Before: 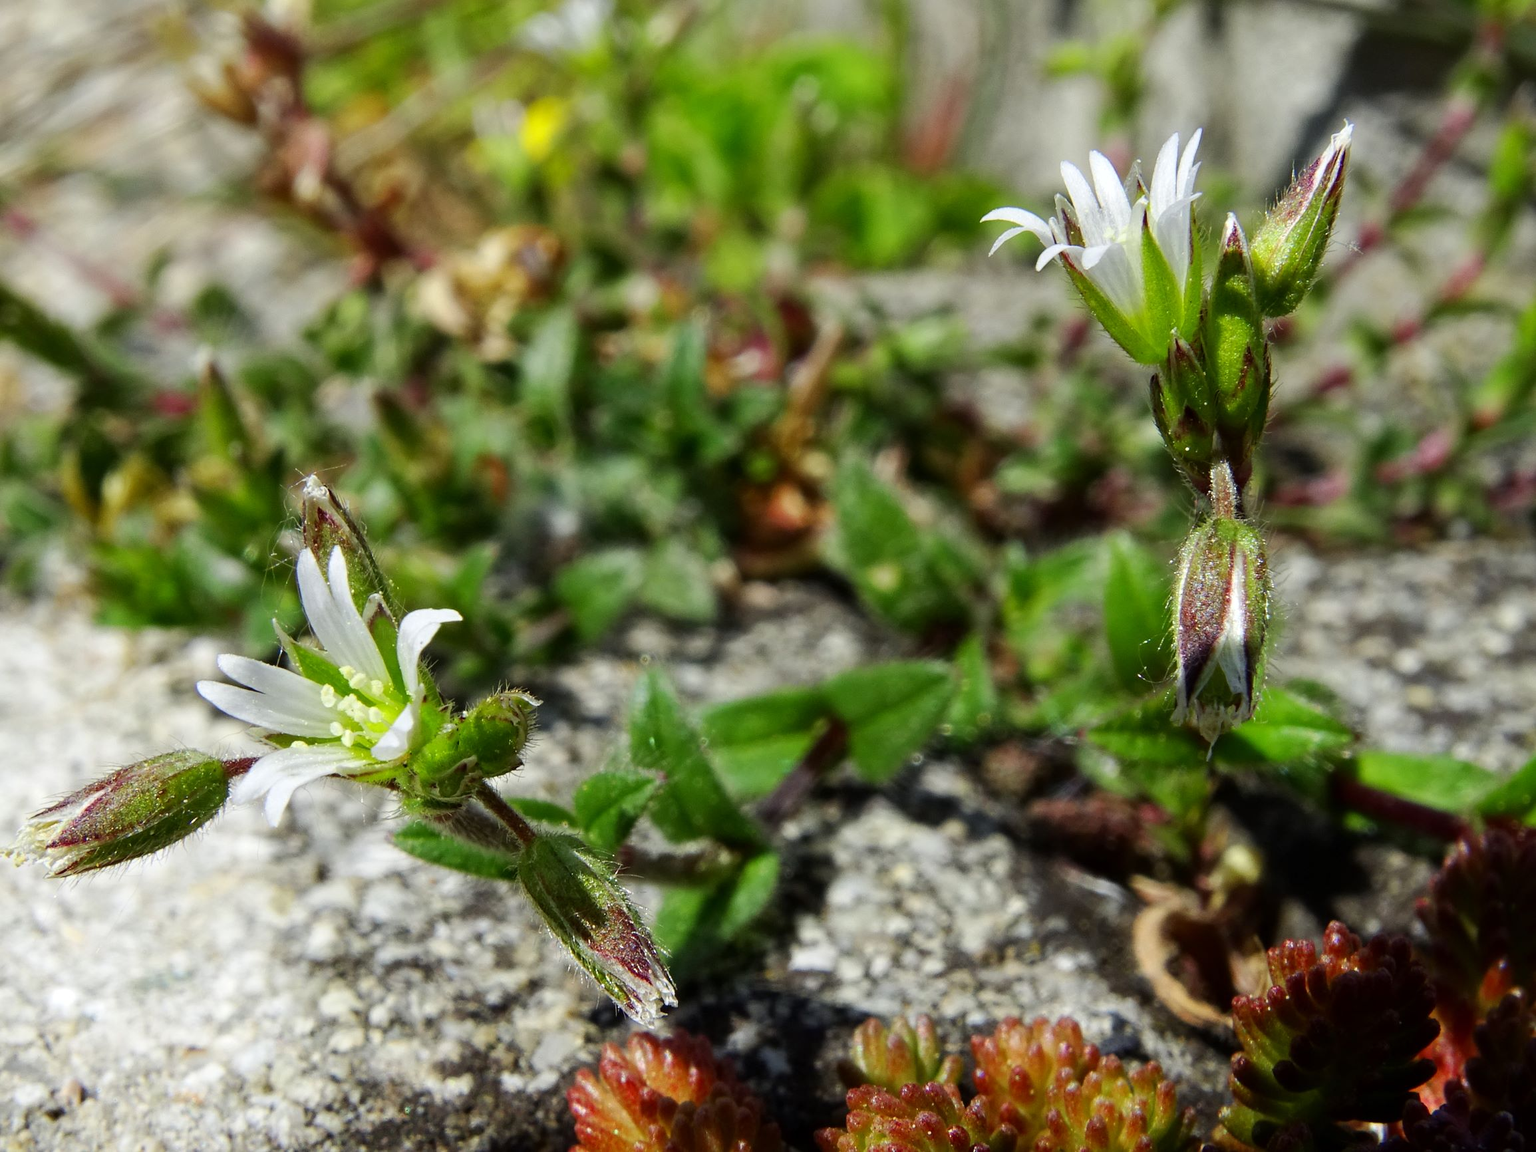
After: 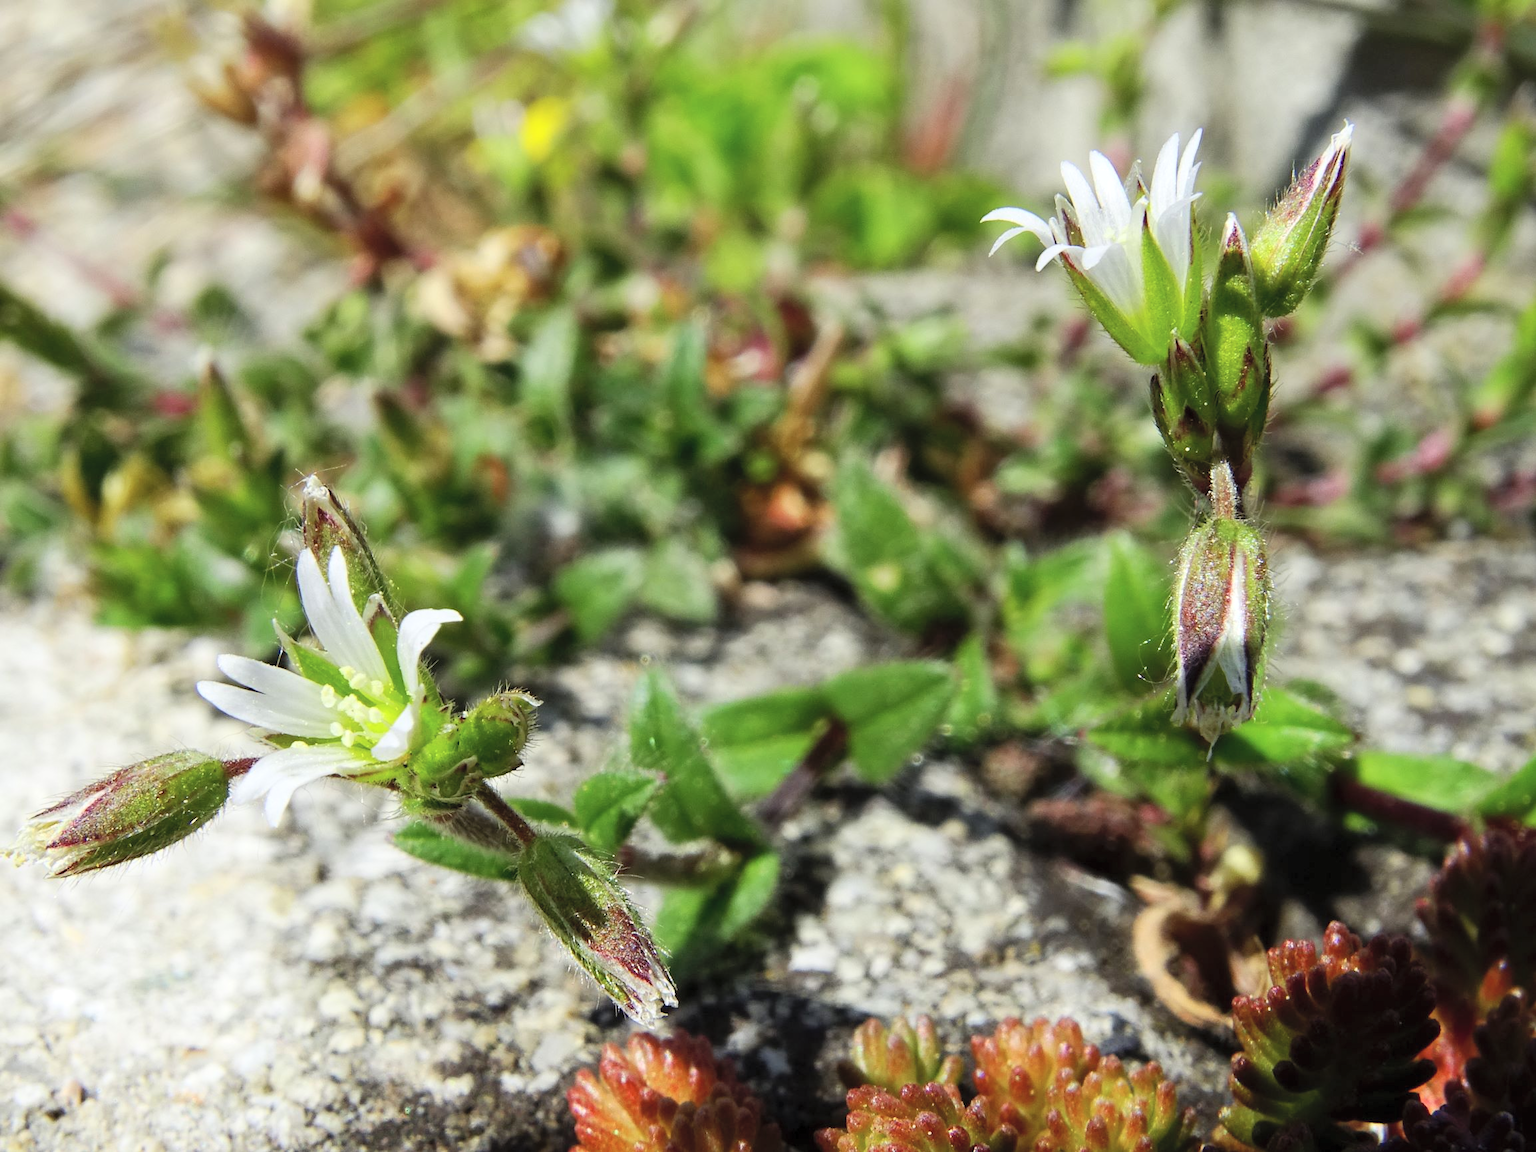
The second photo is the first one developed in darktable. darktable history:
contrast brightness saturation: contrast 0.144, brightness 0.227
tone equalizer: mask exposure compensation -0.501 EV
